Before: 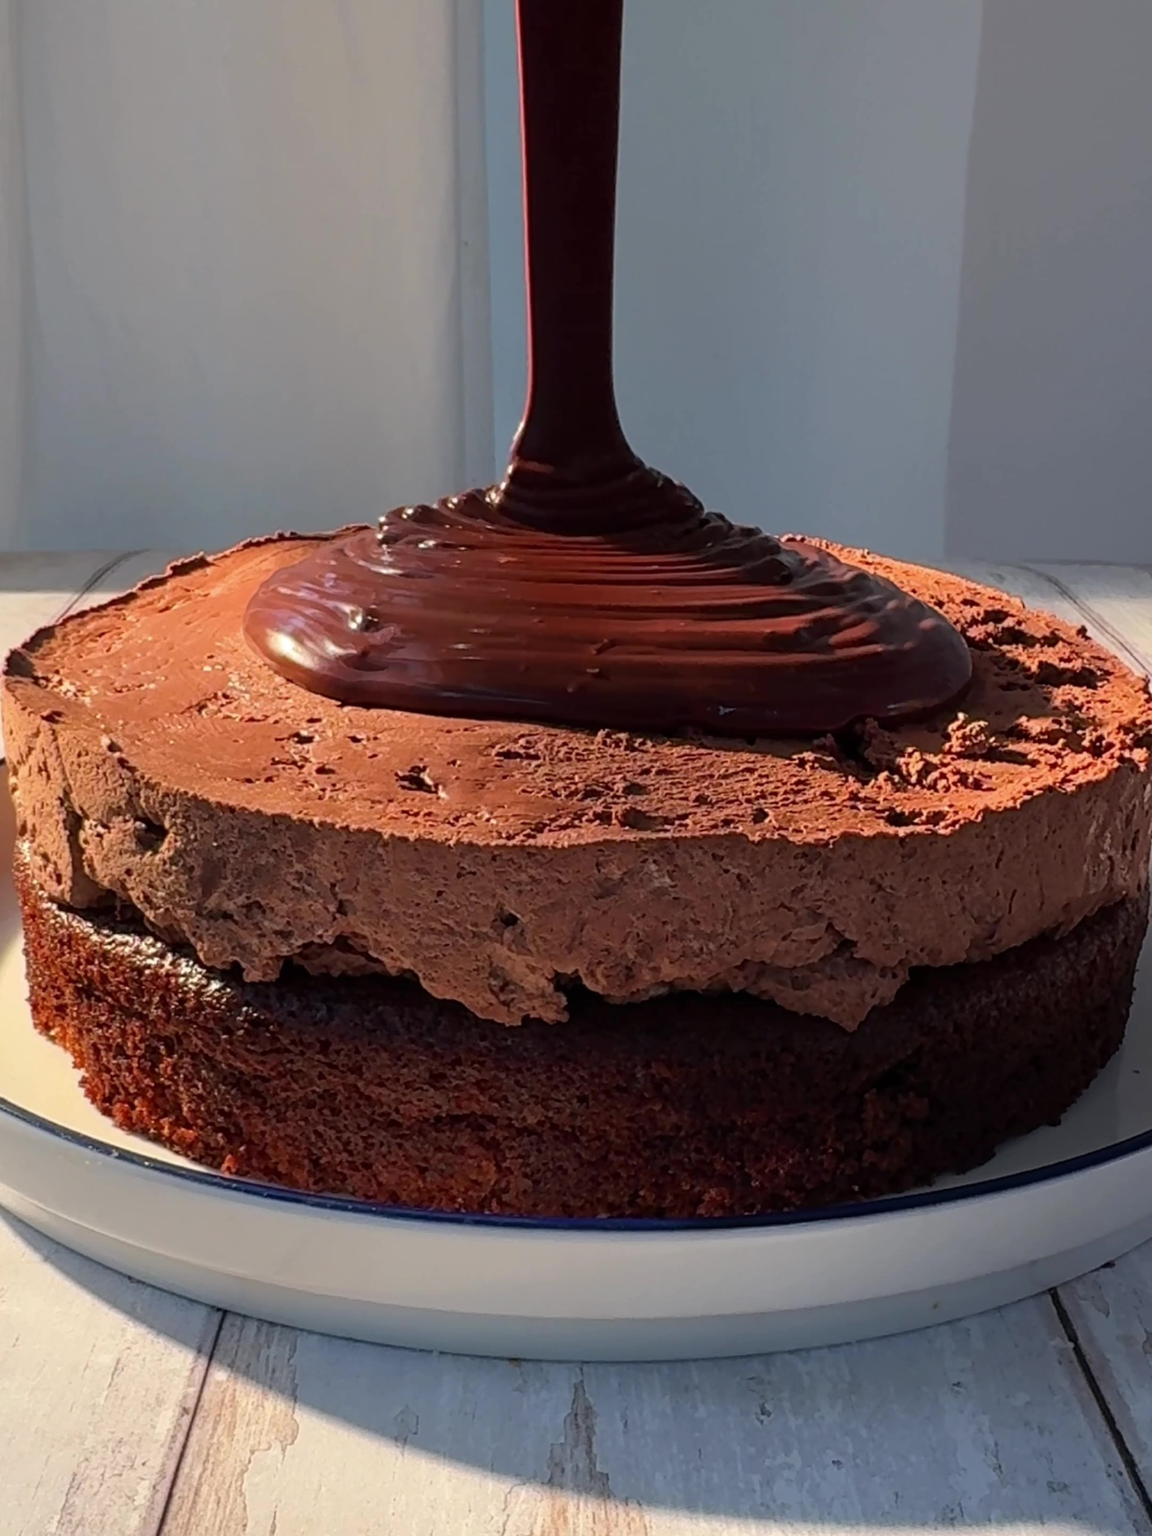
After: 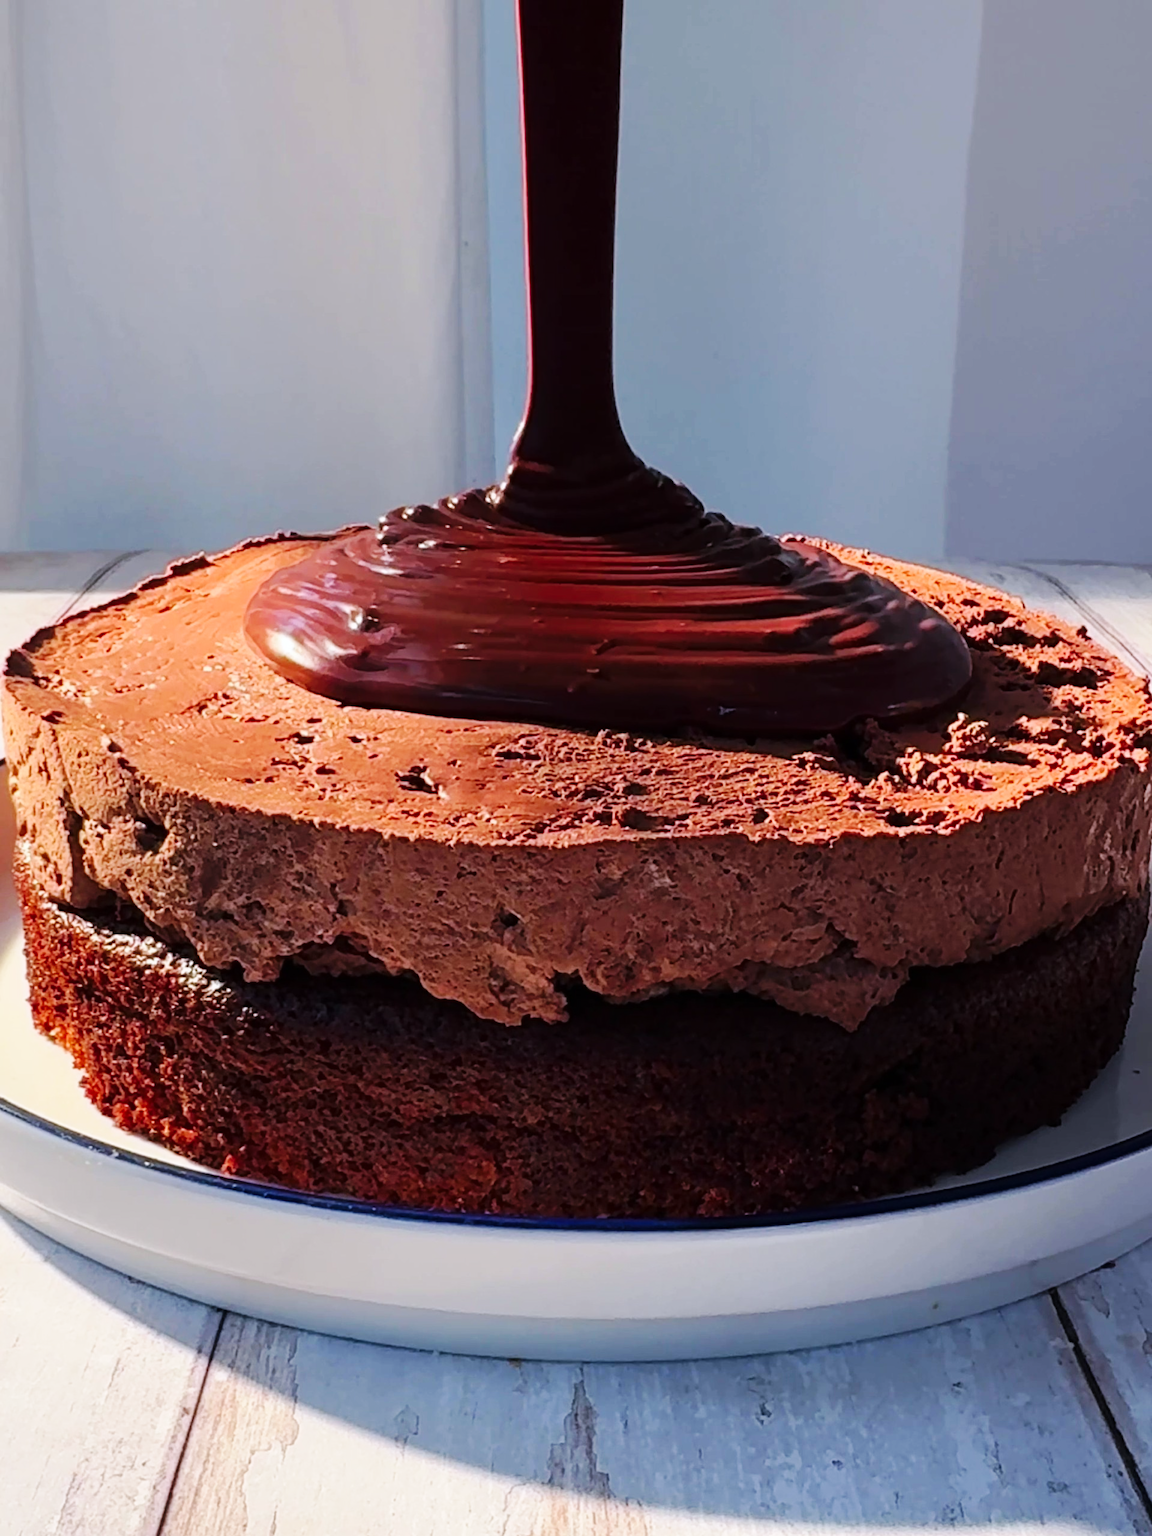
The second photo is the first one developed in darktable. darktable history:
color calibration: illuminant as shot in camera, x 0.358, y 0.373, temperature 4628.91 K
base curve: curves: ch0 [(0, 0) (0.032, 0.025) (0.121, 0.166) (0.206, 0.329) (0.605, 0.79) (1, 1)], preserve colors none
